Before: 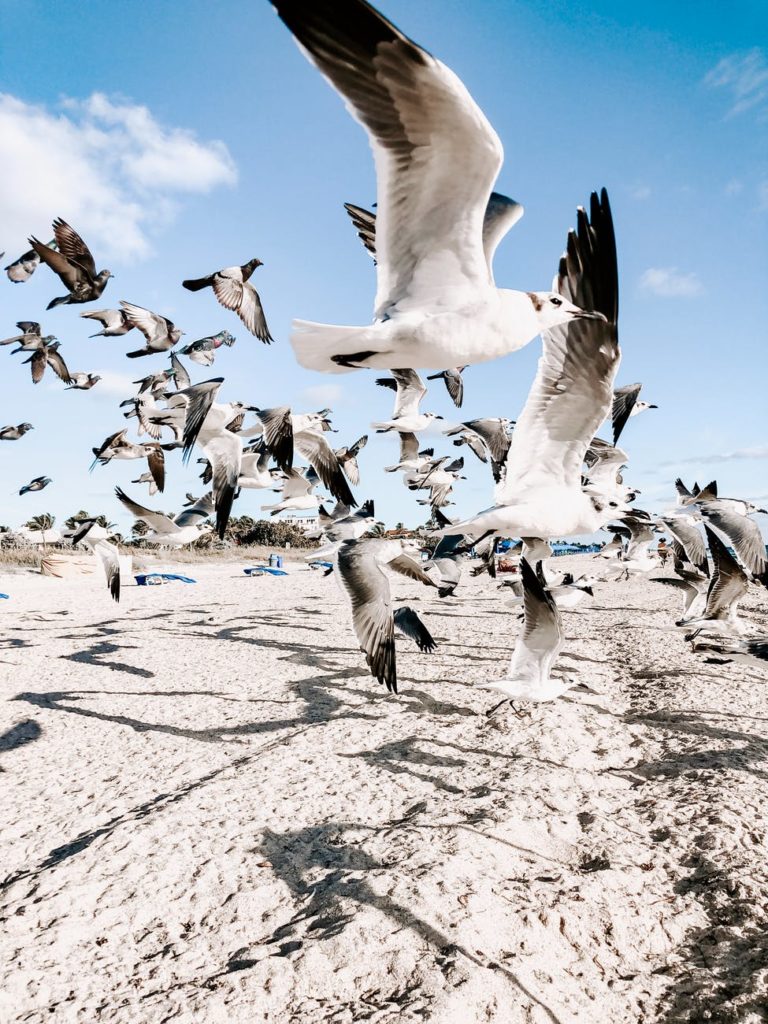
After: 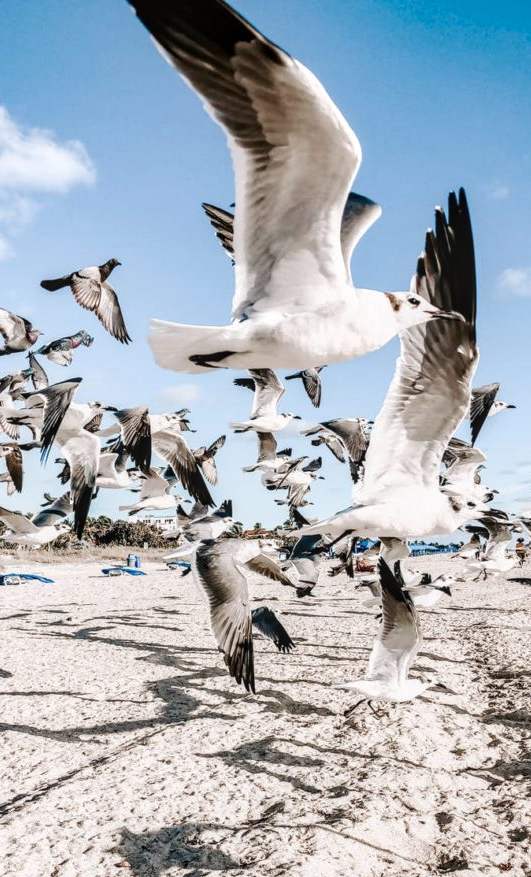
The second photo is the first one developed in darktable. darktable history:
local contrast: on, module defaults
crop: left 18.593%, right 12.23%, bottom 14.283%
